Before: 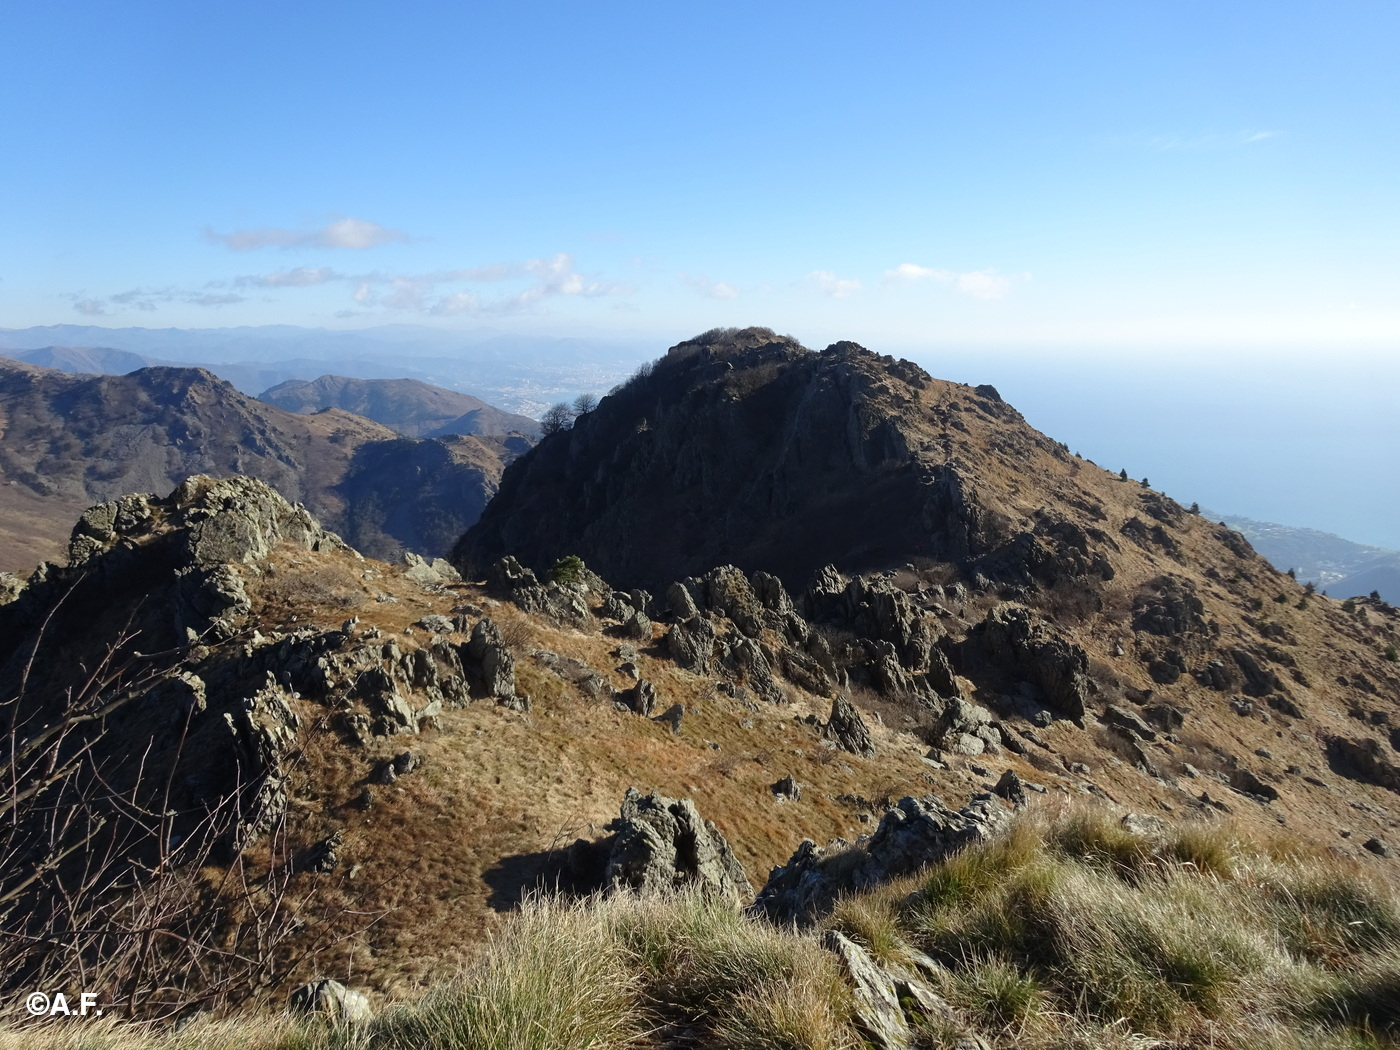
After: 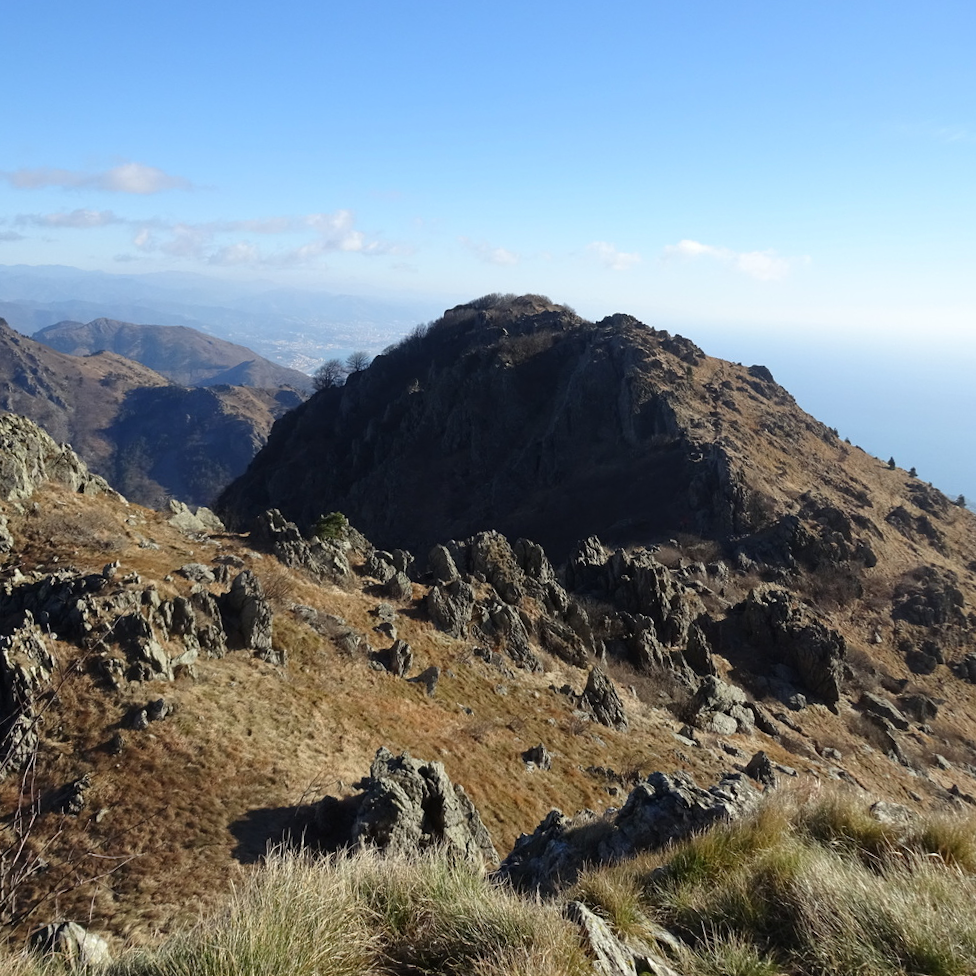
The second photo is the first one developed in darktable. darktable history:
white balance: red 1, blue 1
tone curve: preserve colors none
crop and rotate: angle -3.27°, left 14.277%, top 0.028%, right 10.766%, bottom 0.028%
